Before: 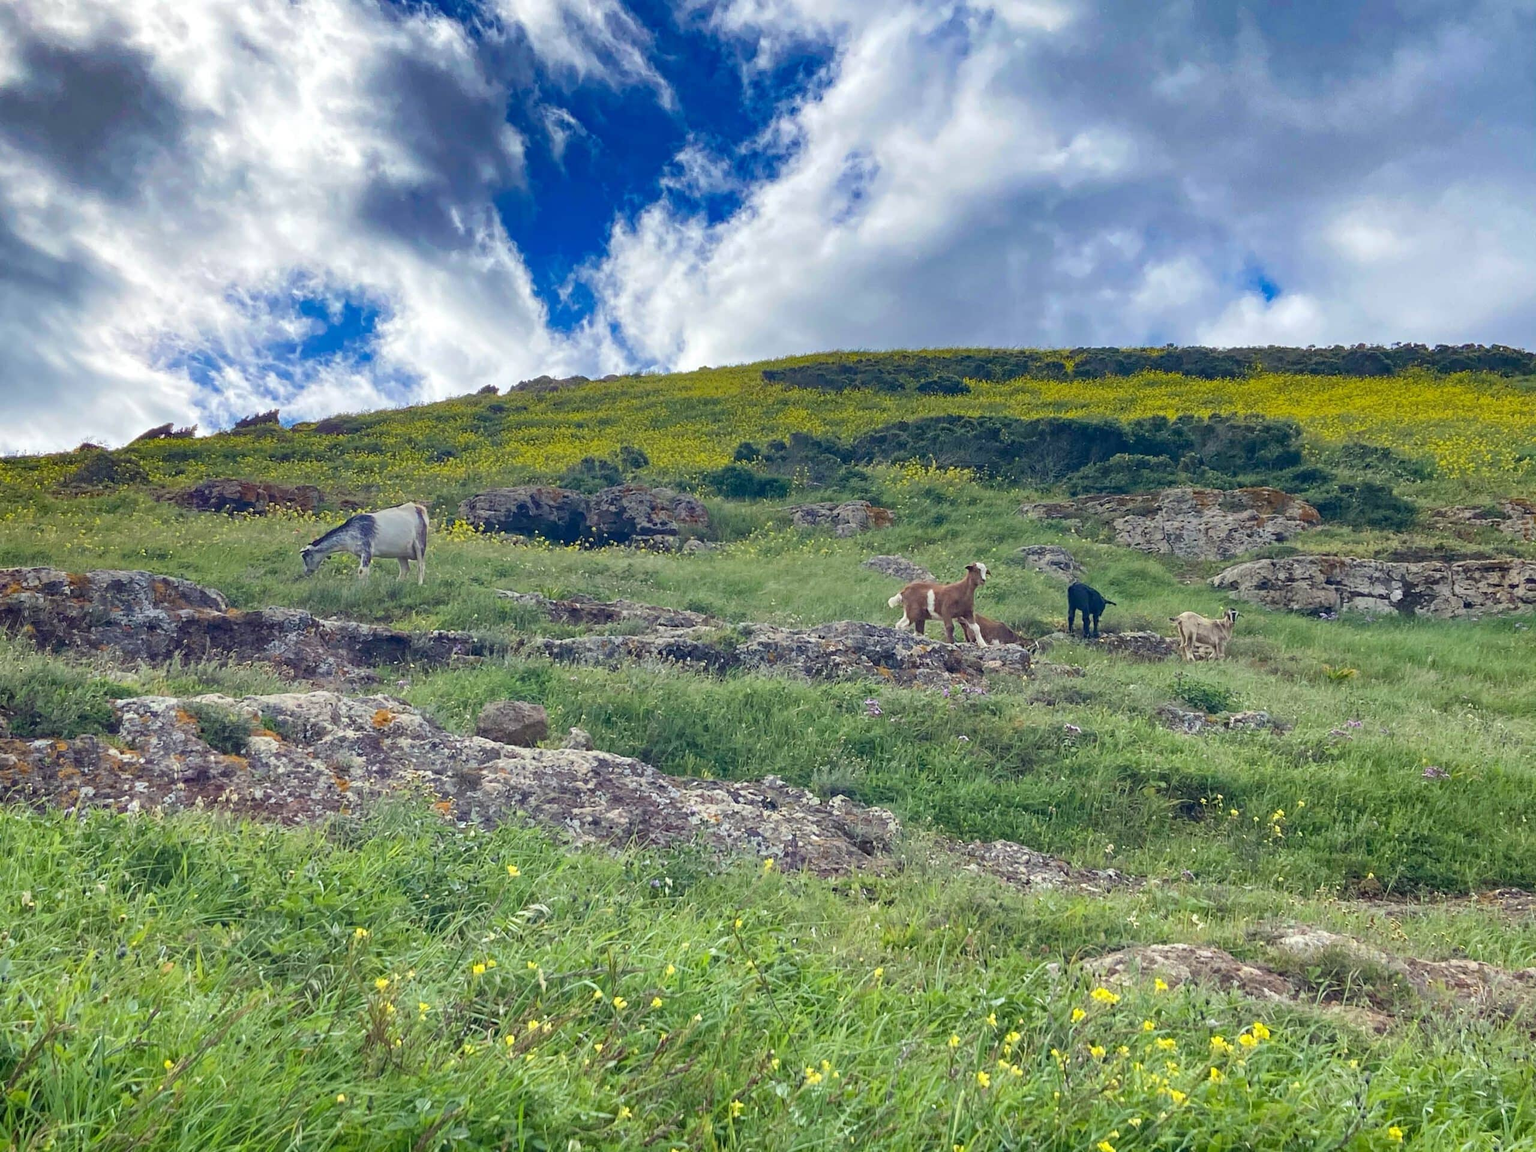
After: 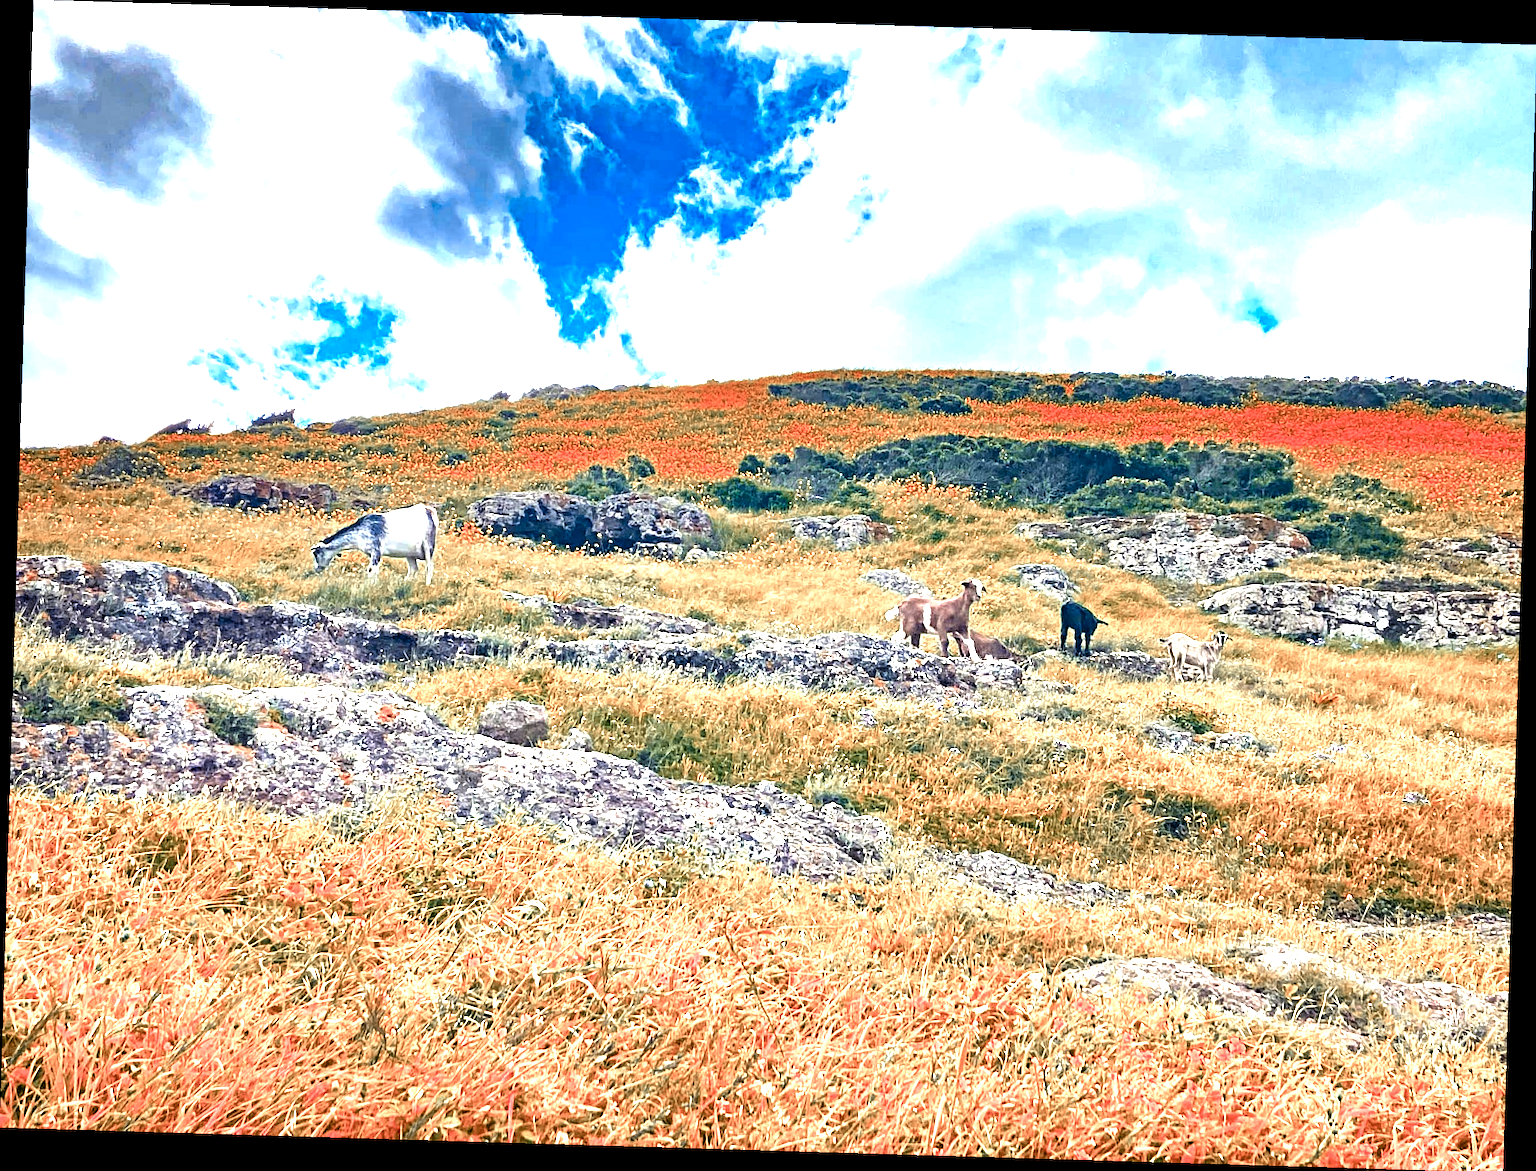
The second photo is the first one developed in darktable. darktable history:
exposure: exposure 0.485 EV, compensate highlight preservation false
levels: levels [0.012, 0.367, 0.697]
rotate and perspective: rotation 1.72°, automatic cropping off
color zones: curves: ch0 [(0.006, 0.385) (0.143, 0.563) (0.243, 0.321) (0.352, 0.464) (0.516, 0.456) (0.625, 0.5) (0.75, 0.5) (0.875, 0.5)]; ch1 [(0, 0.5) (0.134, 0.504) (0.246, 0.463) (0.421, 0.515) (0.5, 0.56) (0.625, 0.5) (0.75, 0.5) (0.875, 0.5)]; ch2 [(0, 0.5) (0.131, 0.426) (0.307, 0.289) (0.38, 0.188) (0.513, 0.216) (0.625, 0.548) (0.75, 0.468) (0.838, 0.396) (0.971, 0.311)]
contrast equalizer: octaves 7, y [[0.502, 0.517, 0.543, 0.576, 0.611, 0.631], [0.5 ×6], [0.5 ×6], [0 ×6], [0 ×6]]
white balance: emerald 1
